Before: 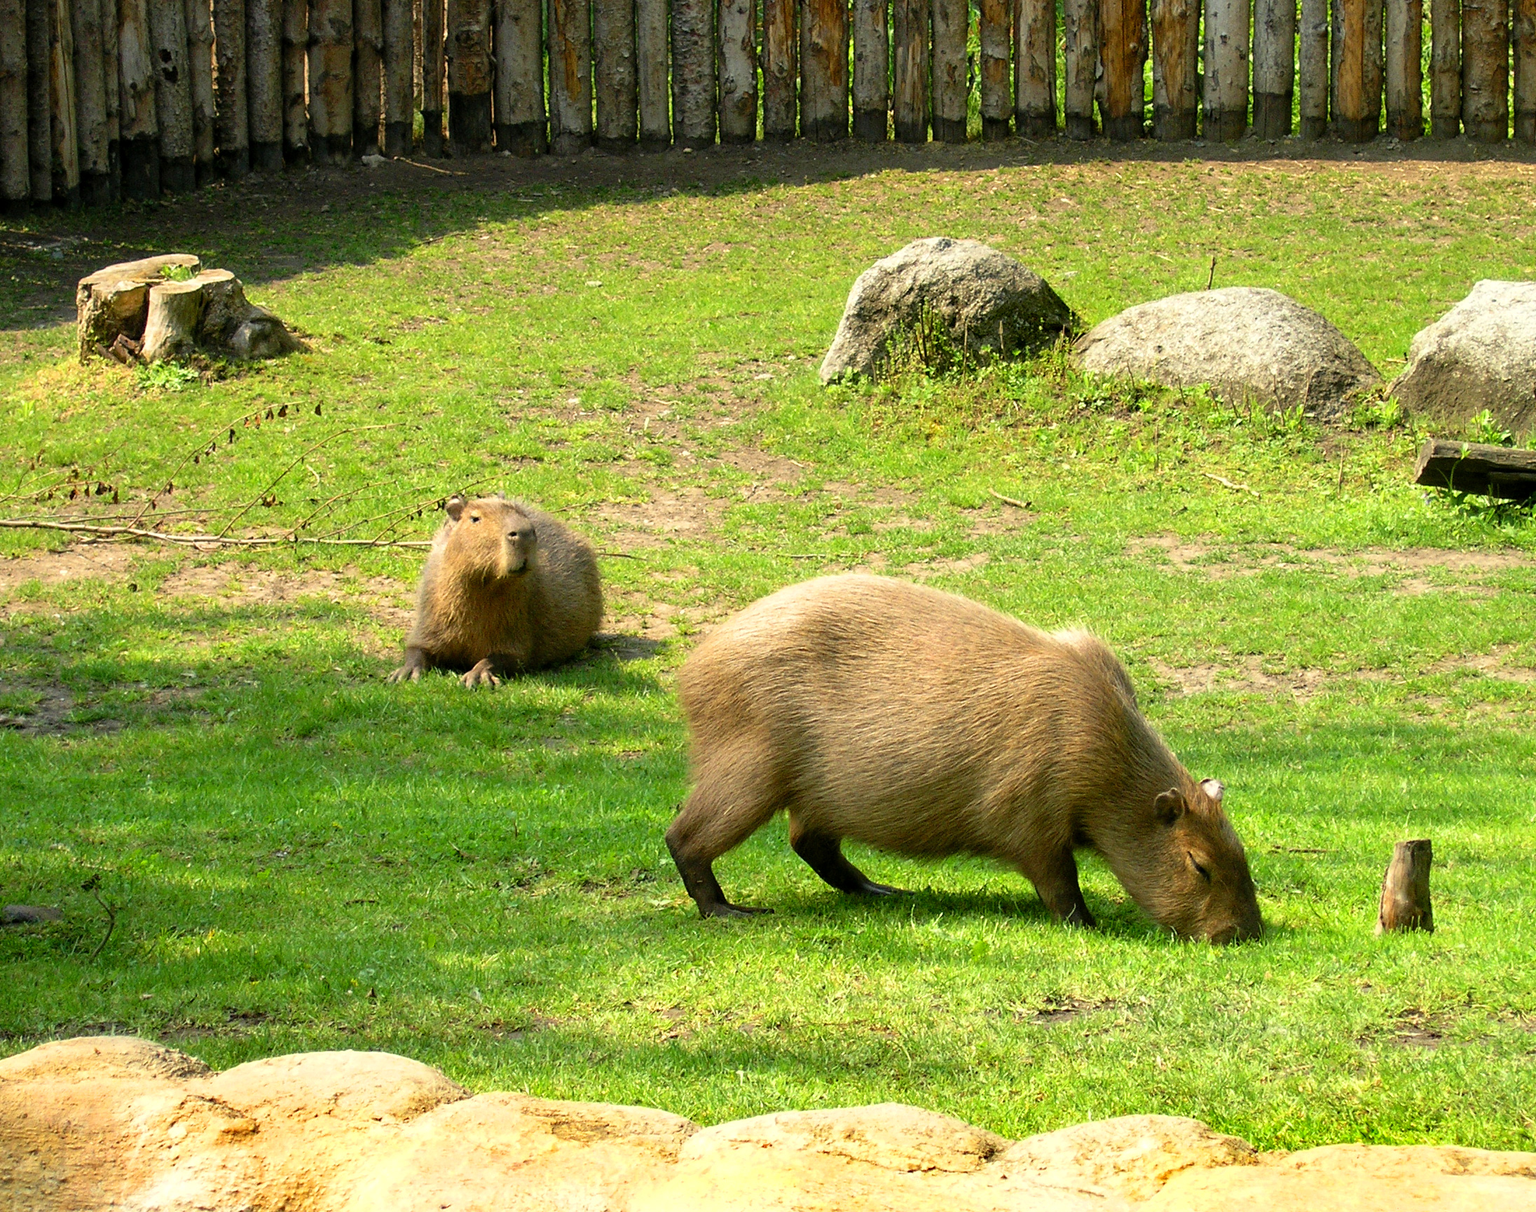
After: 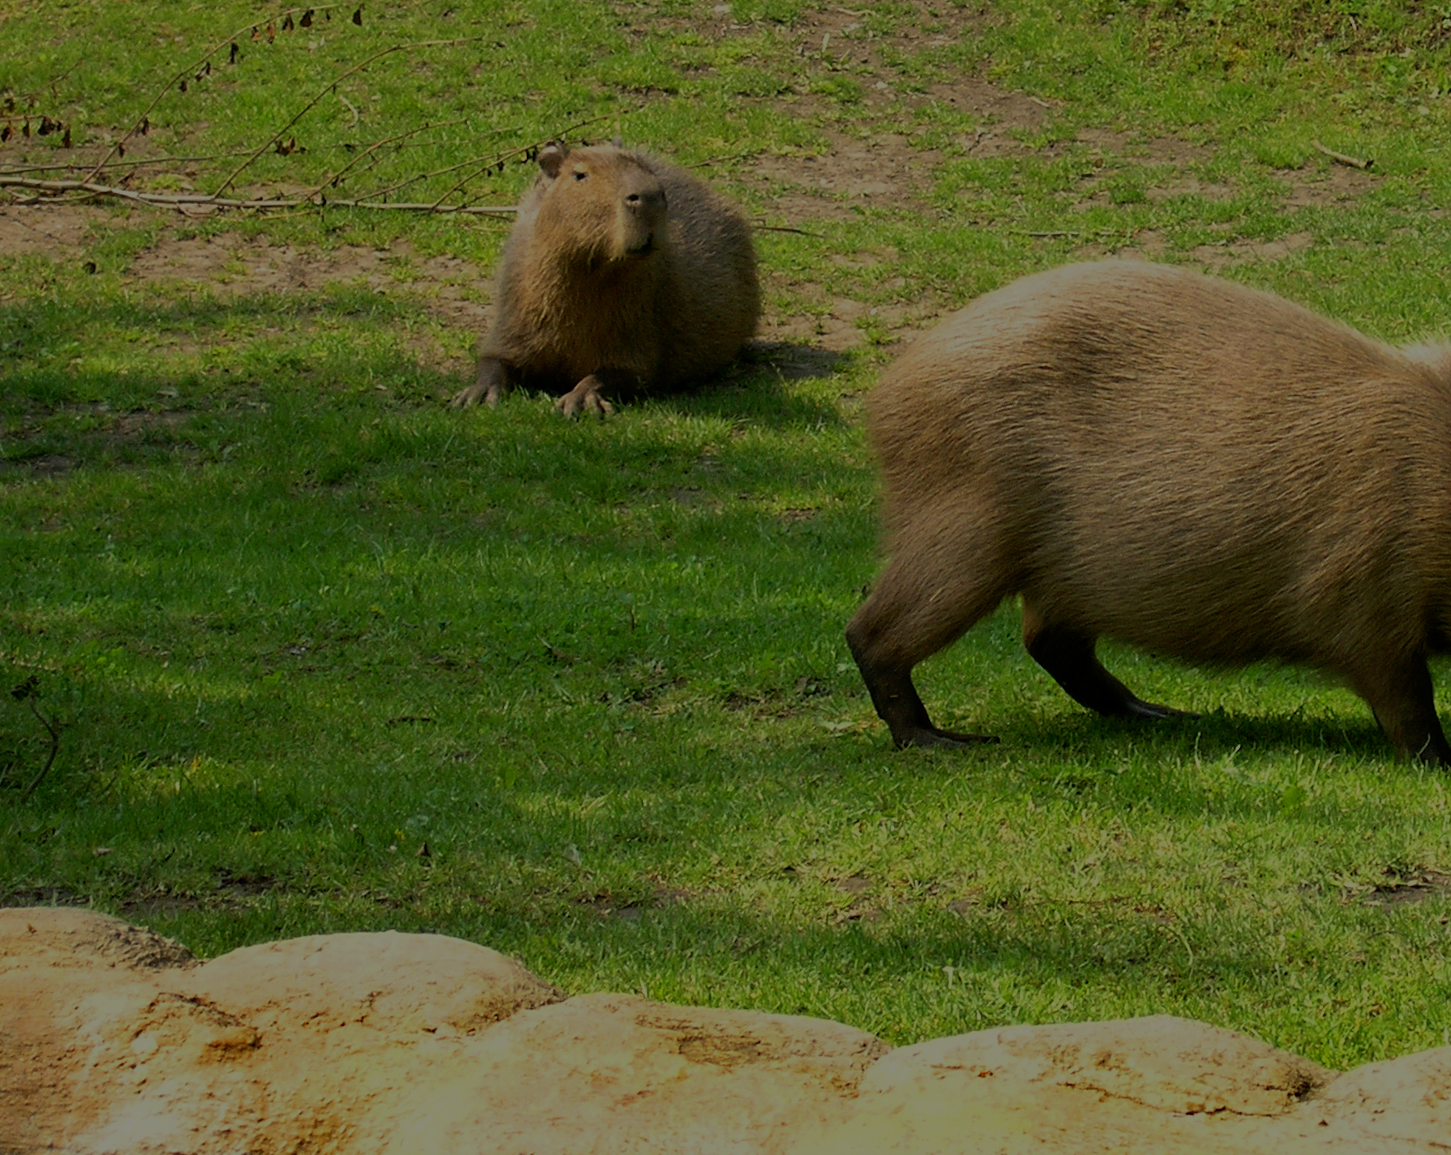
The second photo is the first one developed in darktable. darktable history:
crop and rotate: angle -0.663°, left 3.941%, top 32.168%, right 28.86%
exposure: exposure -1.957 EV, compensate highlight preservation false
